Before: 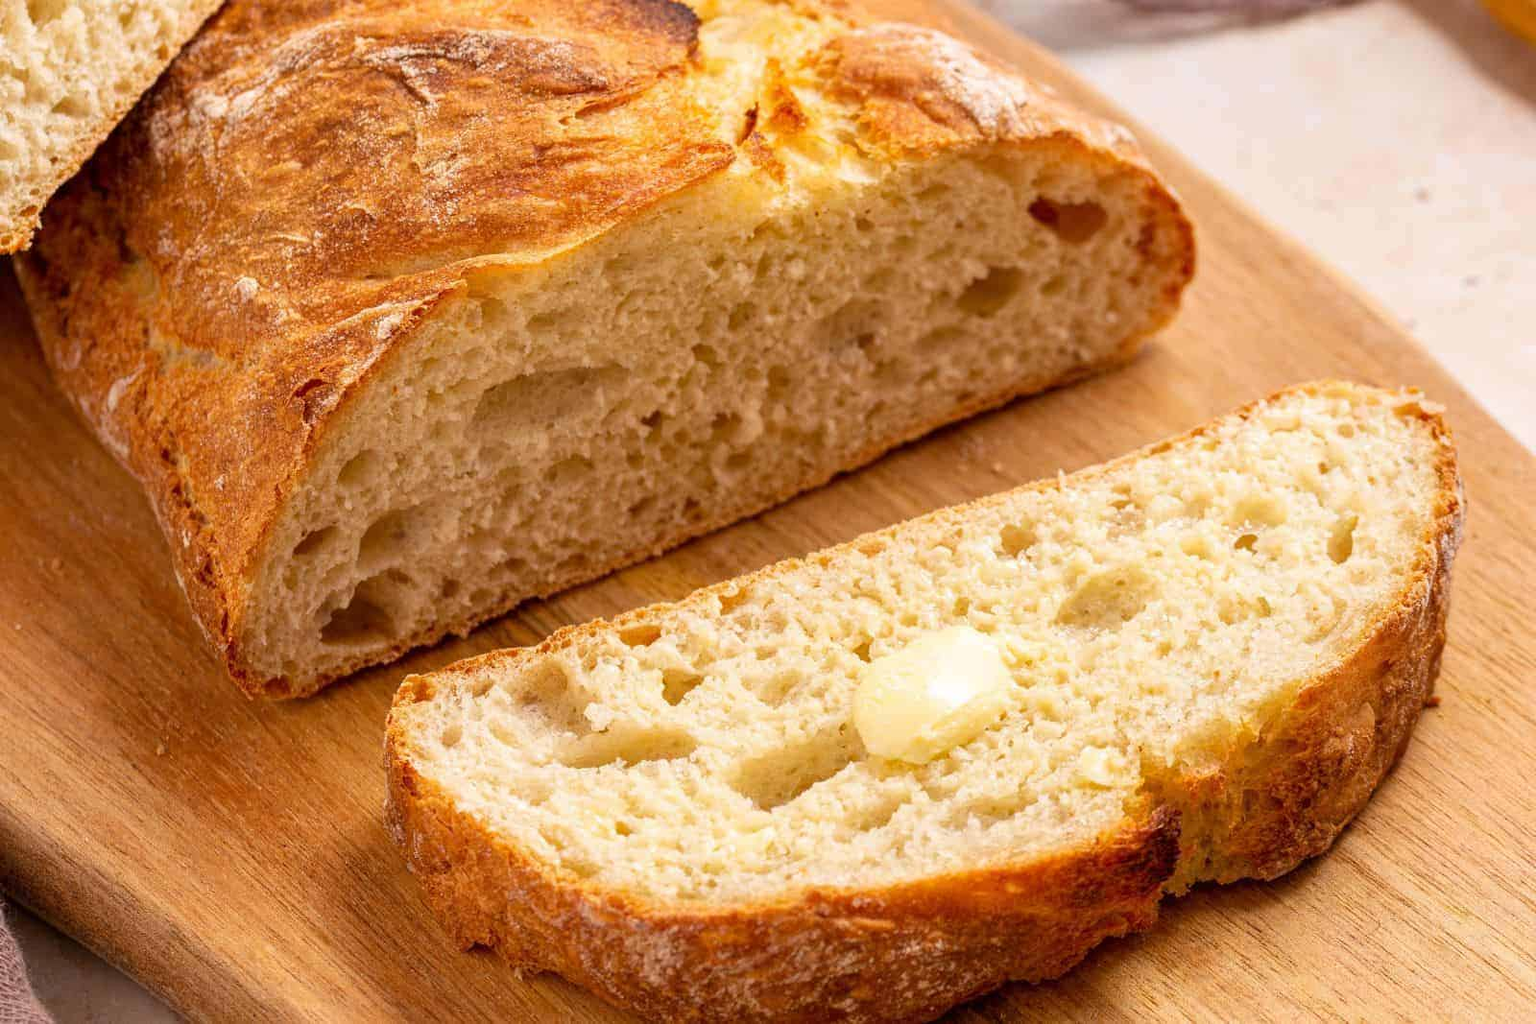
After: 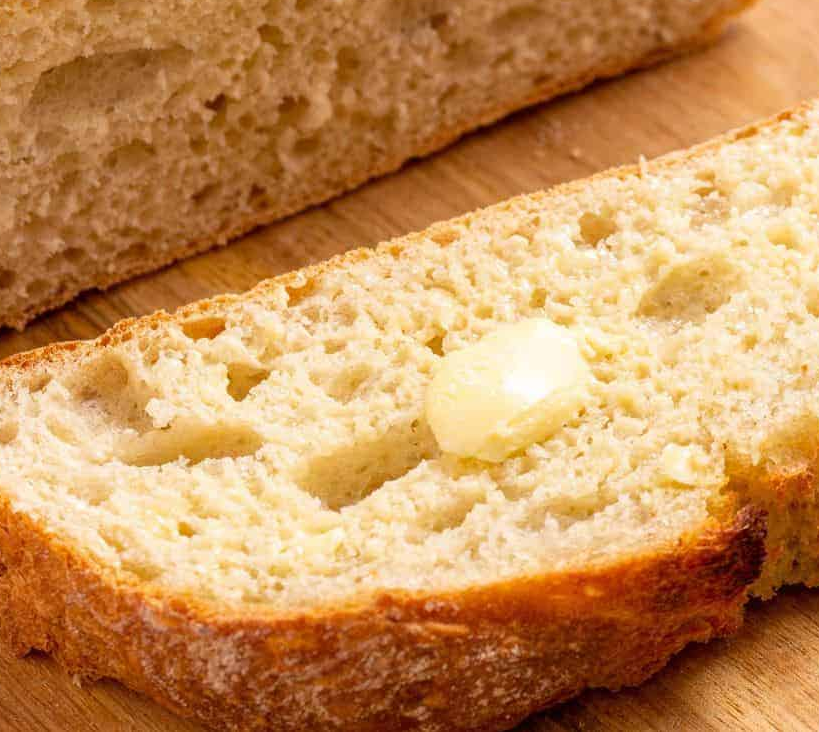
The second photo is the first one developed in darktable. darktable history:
crop and rotate: left 28.957%, top 31.349%, right 19.833%
